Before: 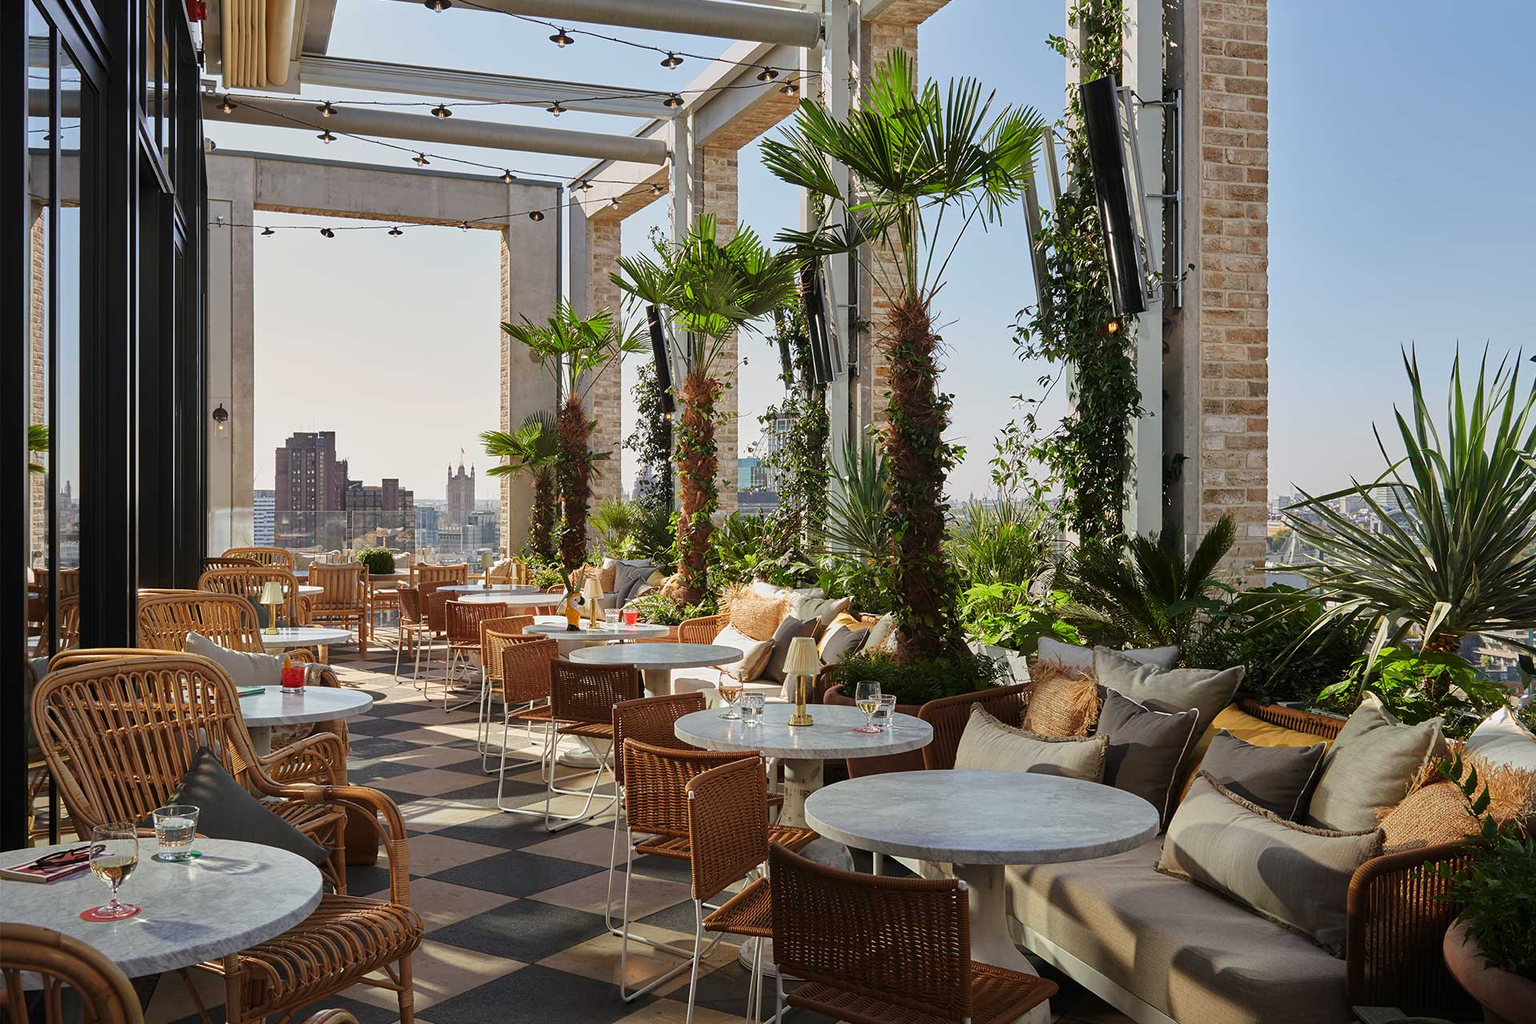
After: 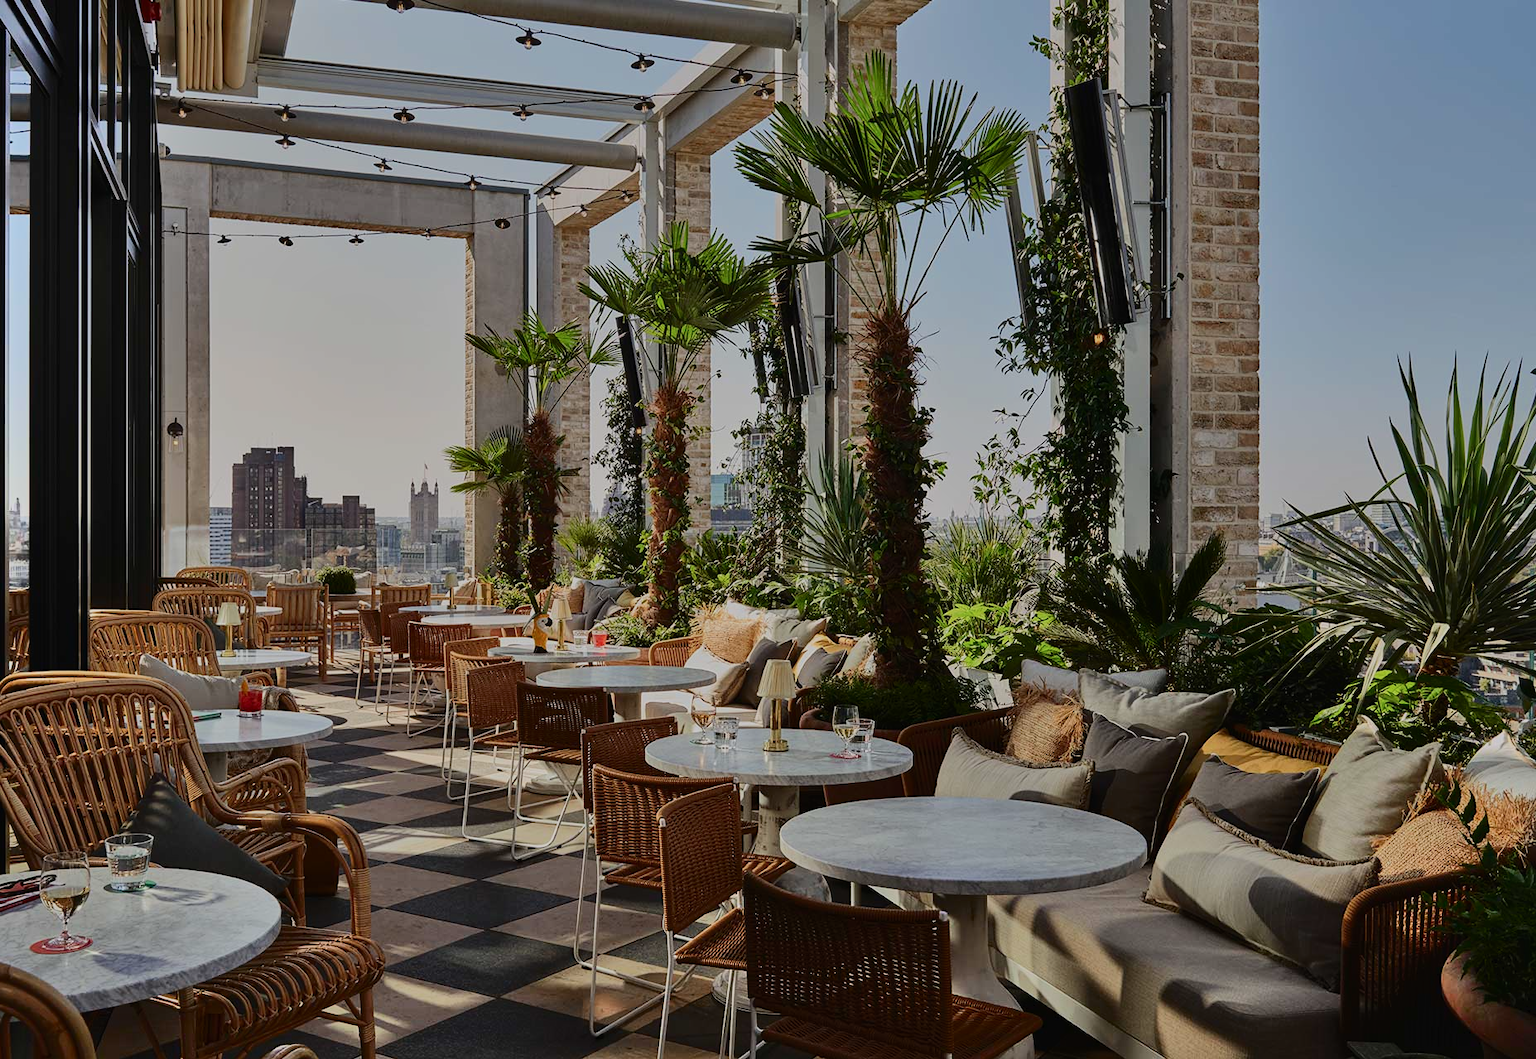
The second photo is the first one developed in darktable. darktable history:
exposure: black level correction 0, exposure -0.818 EV, compensate highlight preservation false
tone curve: curves: ch0 [(0, 0) (0.003, 0.012) (0.011, 0.014) (0.025, 0.02) (0.044, 0.034) (0.069, 0.047) (0.1, 0.063) (0.136, 0.086) (0.177, 0.131) (0.224, 0.183) (0.277, 0.243) (0.335, 0.317) (0.399, 0.403) (0.468, 0.488) (0.543, 0.573) (0.623, 0.649) (0.709, 0.718) (0.801, 0.795) (0.898, 0.872) (1, 1)], color space Lab, independent channels, preserve colors none
crop and rotate: left 3.342%
color zones: curves: ch0 [(0, 0.5) (0.143, 0.5) (0.286, 0.5) (0.429, 0.5) (0.571, 0.5) (0.714, 0.476) (0.857, 0.5) (1, 0.5)]; ch2 [(0, 0.5) (0.143, 0.5) (0.286, 0.5) (0.429, 0.5) (0.571, 0.5) (0.714, 0.487) (0.857, 0.5) (1, 0.5)]
shadows and highlights: highlights color adjustment 0.328%, soften with gaussian
